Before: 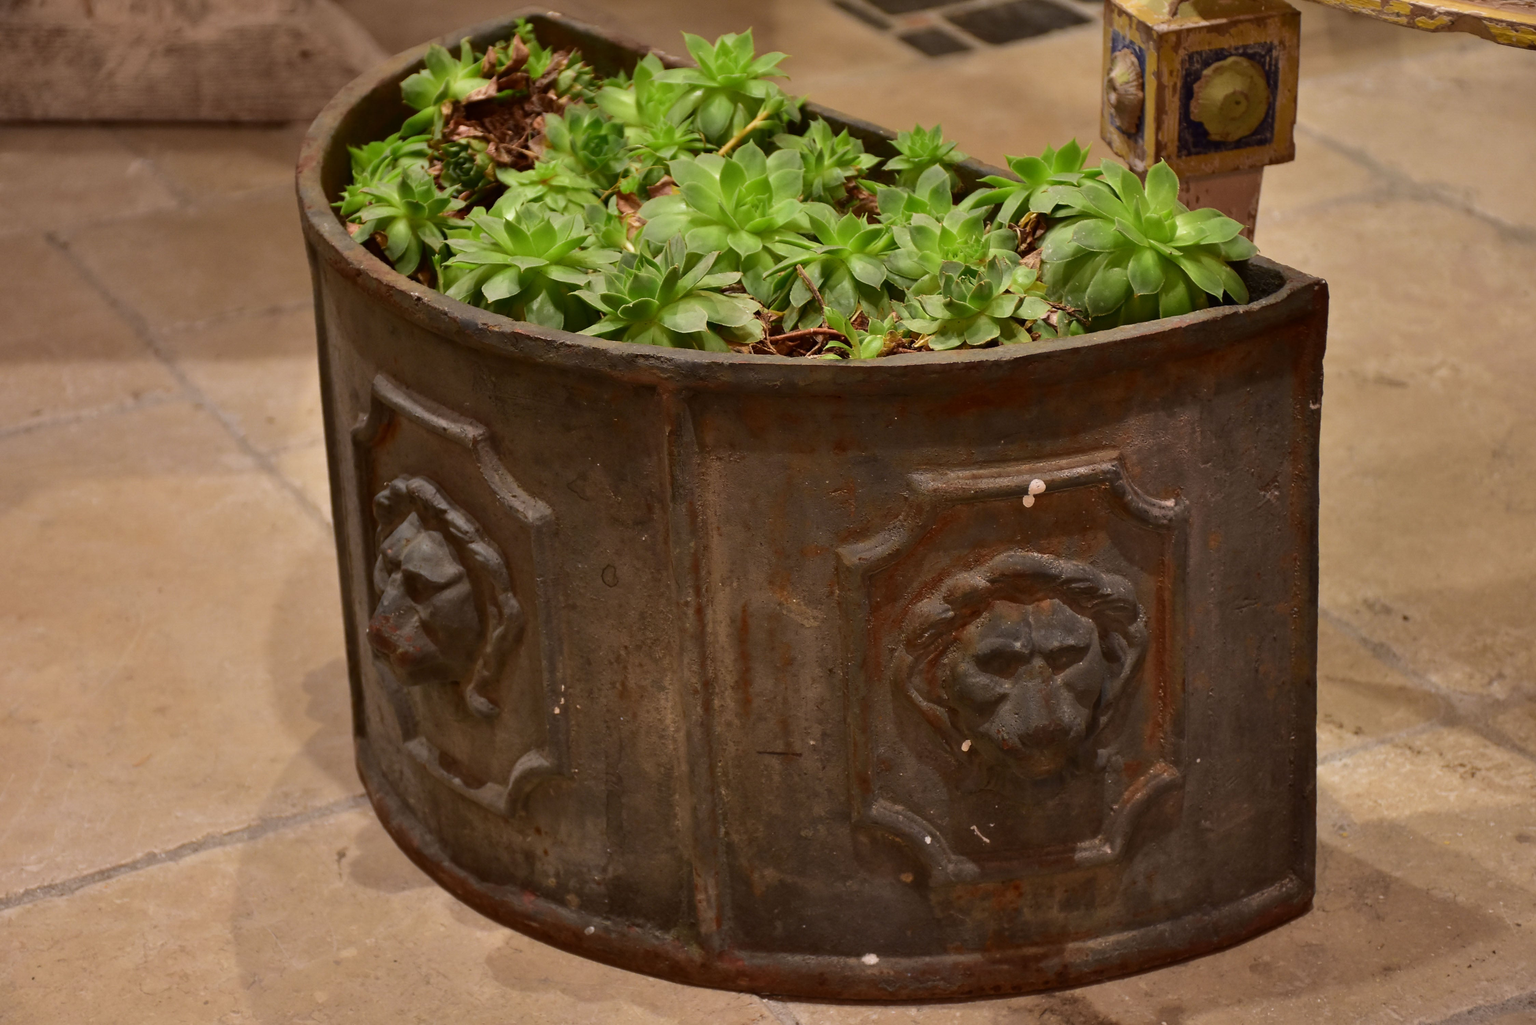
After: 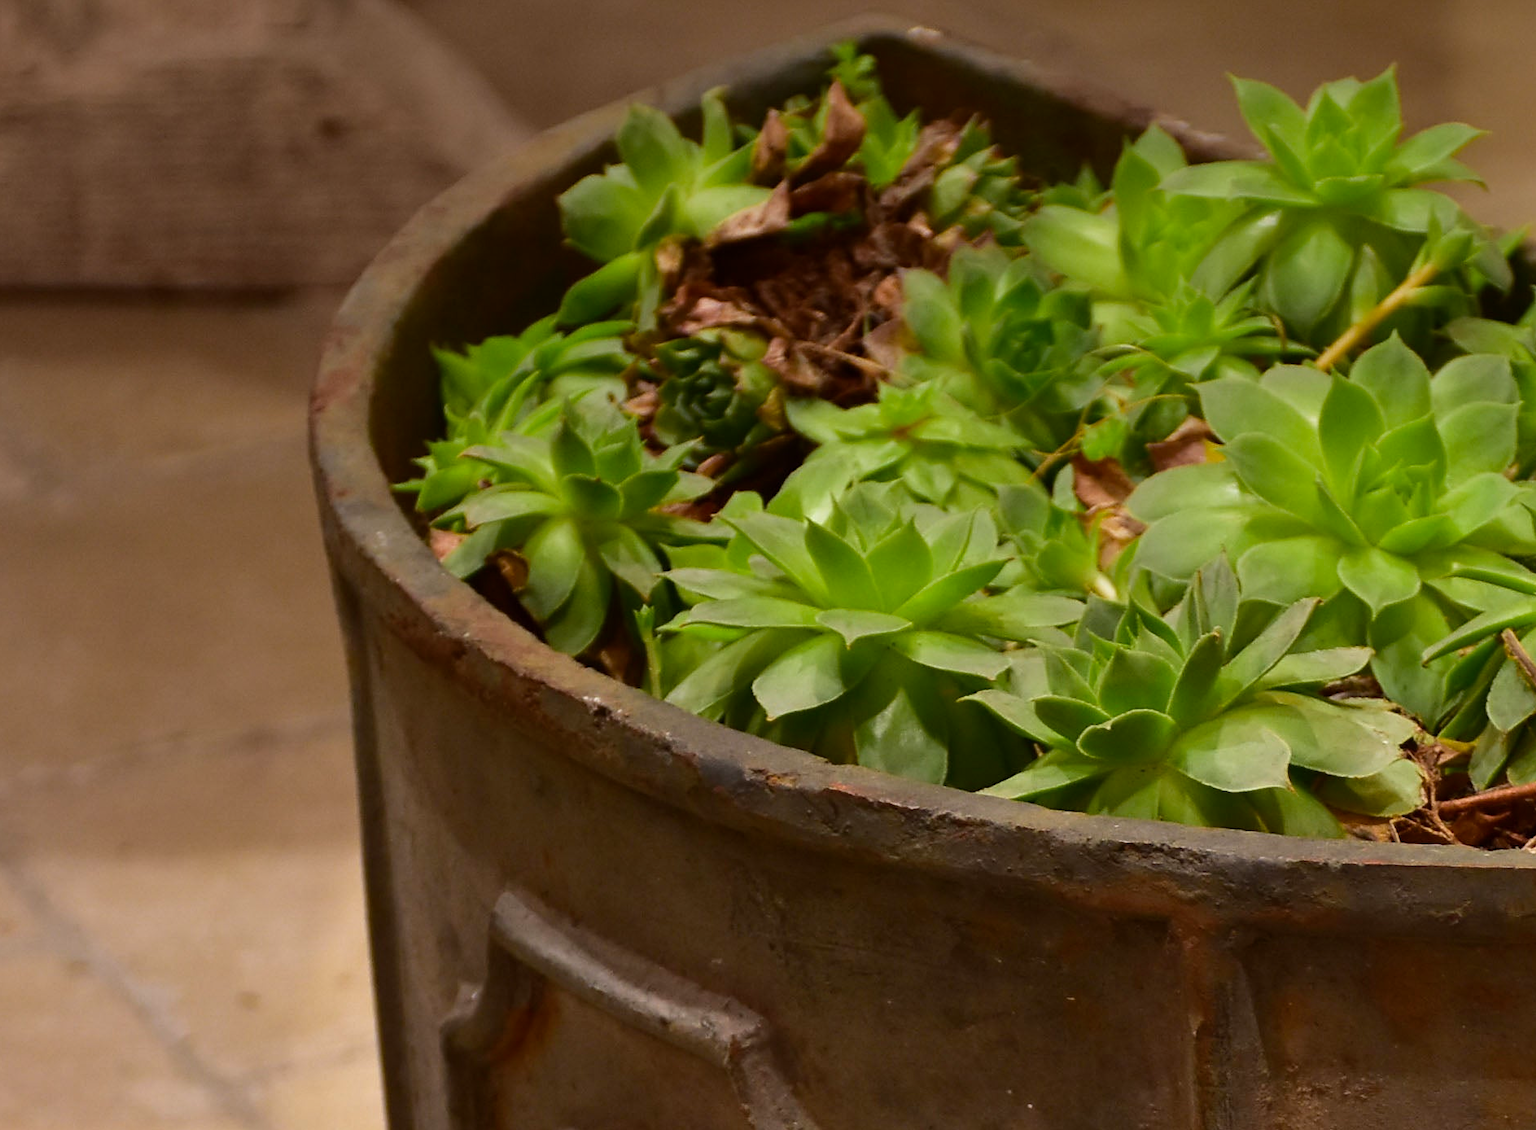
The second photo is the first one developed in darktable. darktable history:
color balance rgb: linear chroma grading › global chroma 3.45%, perceptual saturation grading › global saturation 11.24%, perceptual brilliance grading › global brilliance 3.04%, global vibrance 2.8%
crop and rotate: left 10.817%, top 0.062%, right 47.194%, bottom 53.626%
graduated density: on, module defaults
